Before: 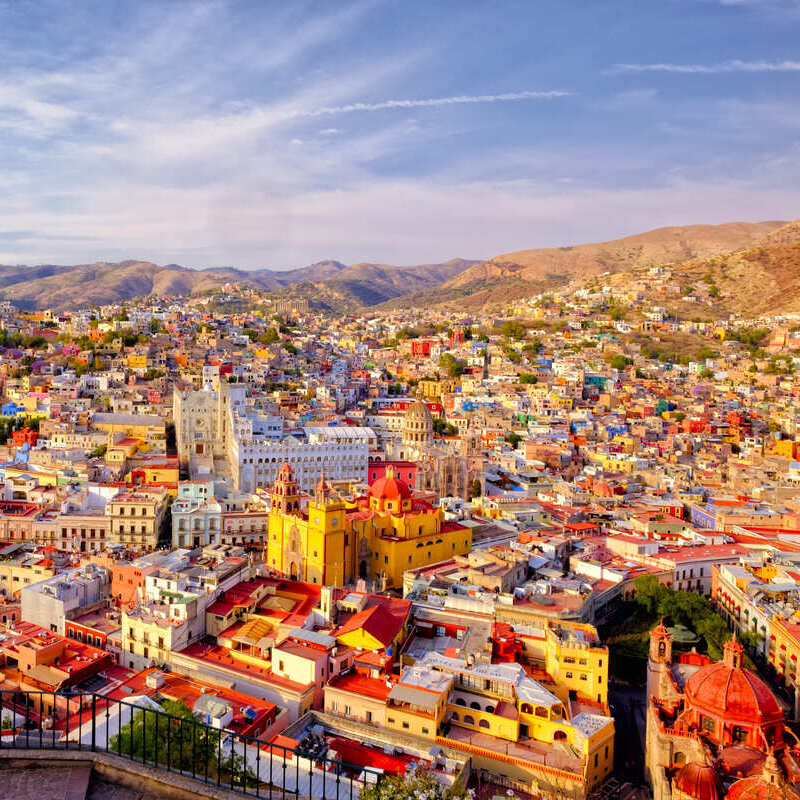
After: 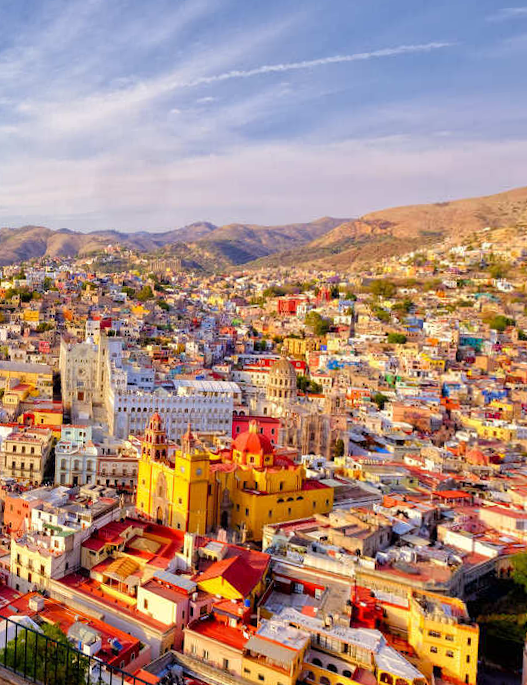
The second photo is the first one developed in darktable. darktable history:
rotate and perspective: rotation 1.69°, lens shift (vertical) -0.023, lens shift (horizontal) -0.291, crop left 0.025, crop right 0.988, crop top 0.092, crop bottom 0.842
crop and rotate: left 8.786%, right 24.548%
